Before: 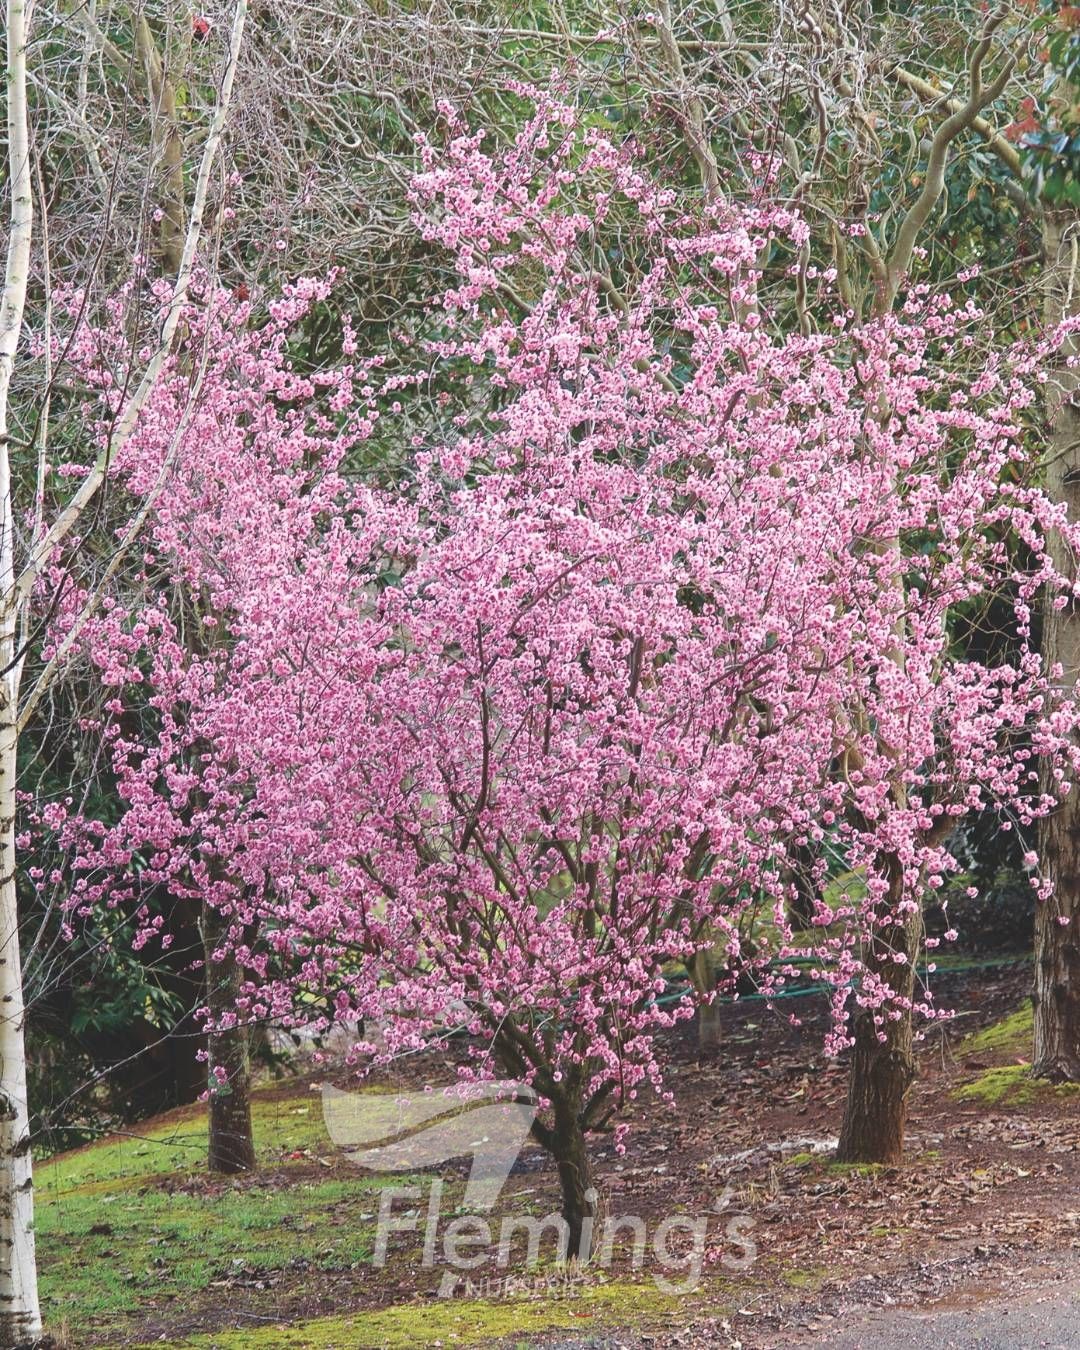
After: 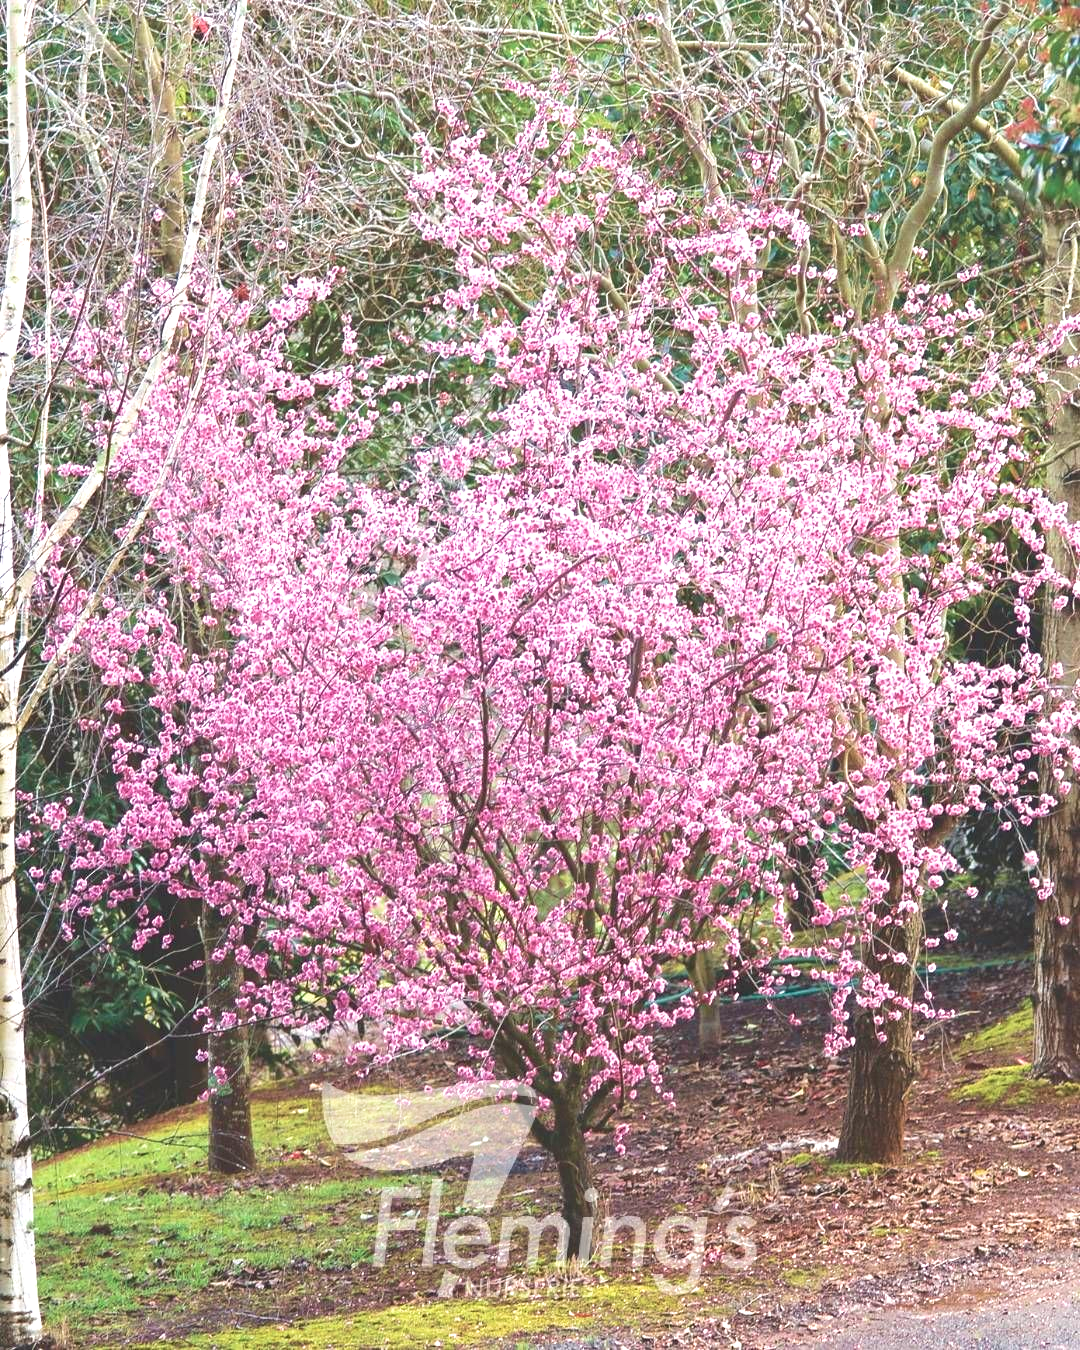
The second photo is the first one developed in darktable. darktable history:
velvia: on, module defaults
exposure: black level correction 0, exposure 0.7 EV, compensate exposure bias true, compensate highlight preservation false
